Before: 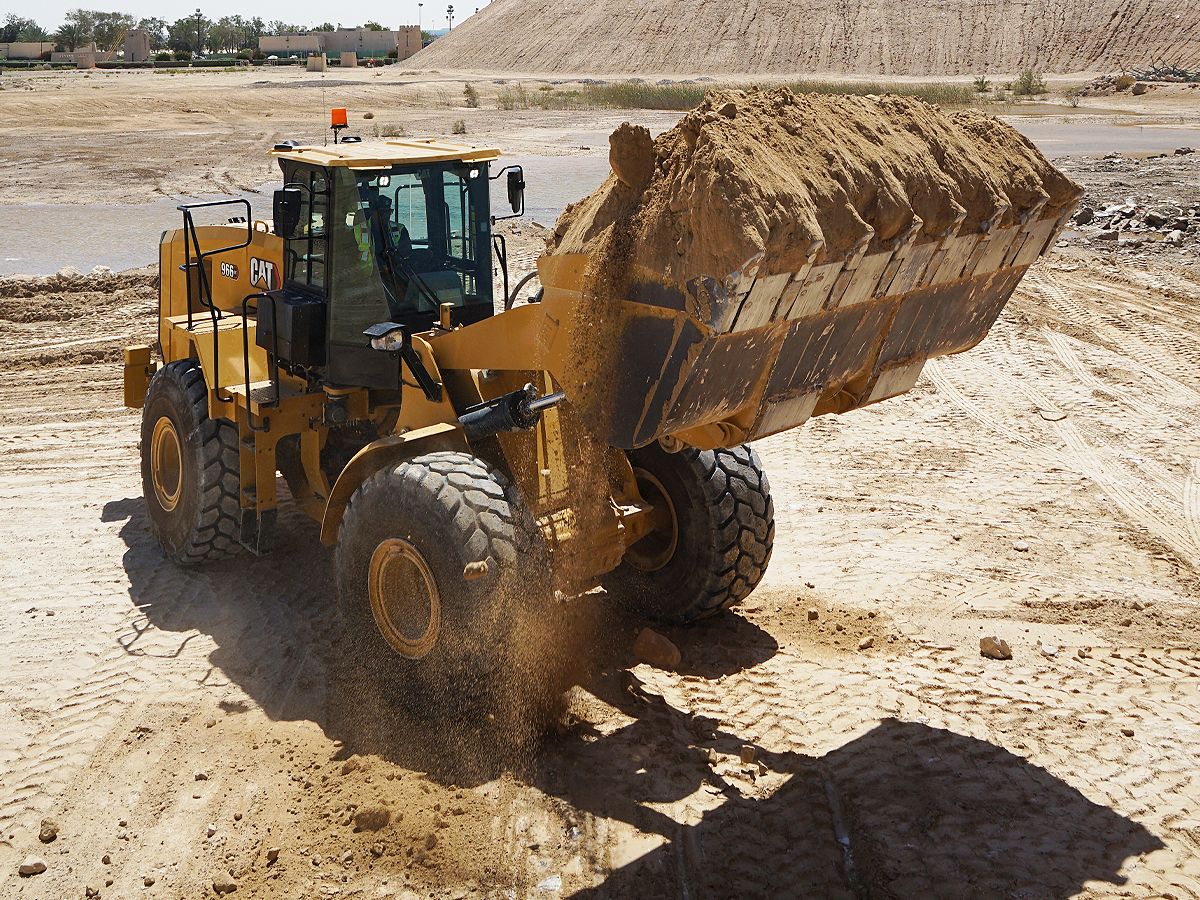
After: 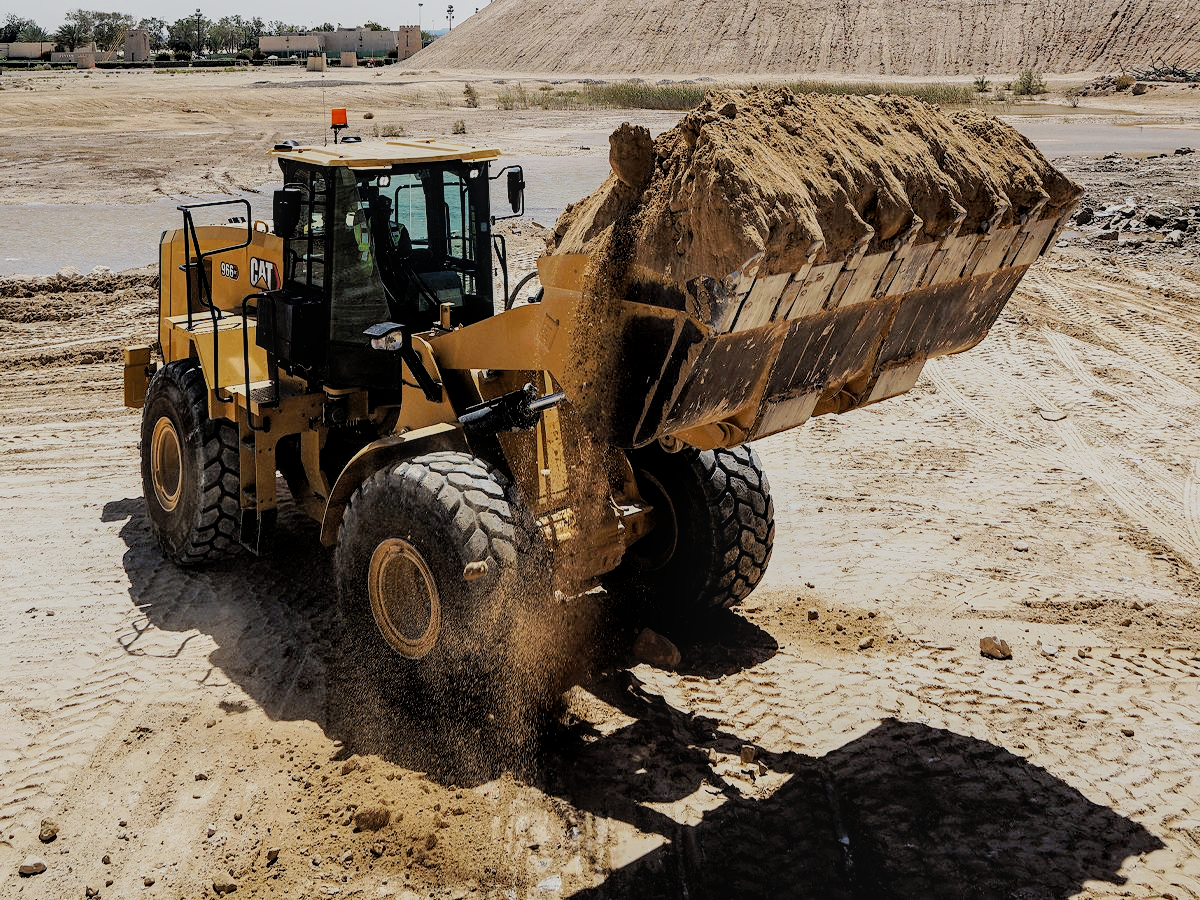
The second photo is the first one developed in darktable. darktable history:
filmic rgb: black relative exposure -4.39 EV, white relative exposure 5.01 EV, hardness 2.23, latitude 39.91%, contrast 1.151, highlights saturation mix 11.03%, shadows ↔ highlights balance 1%
local contrast: on, module defaults
